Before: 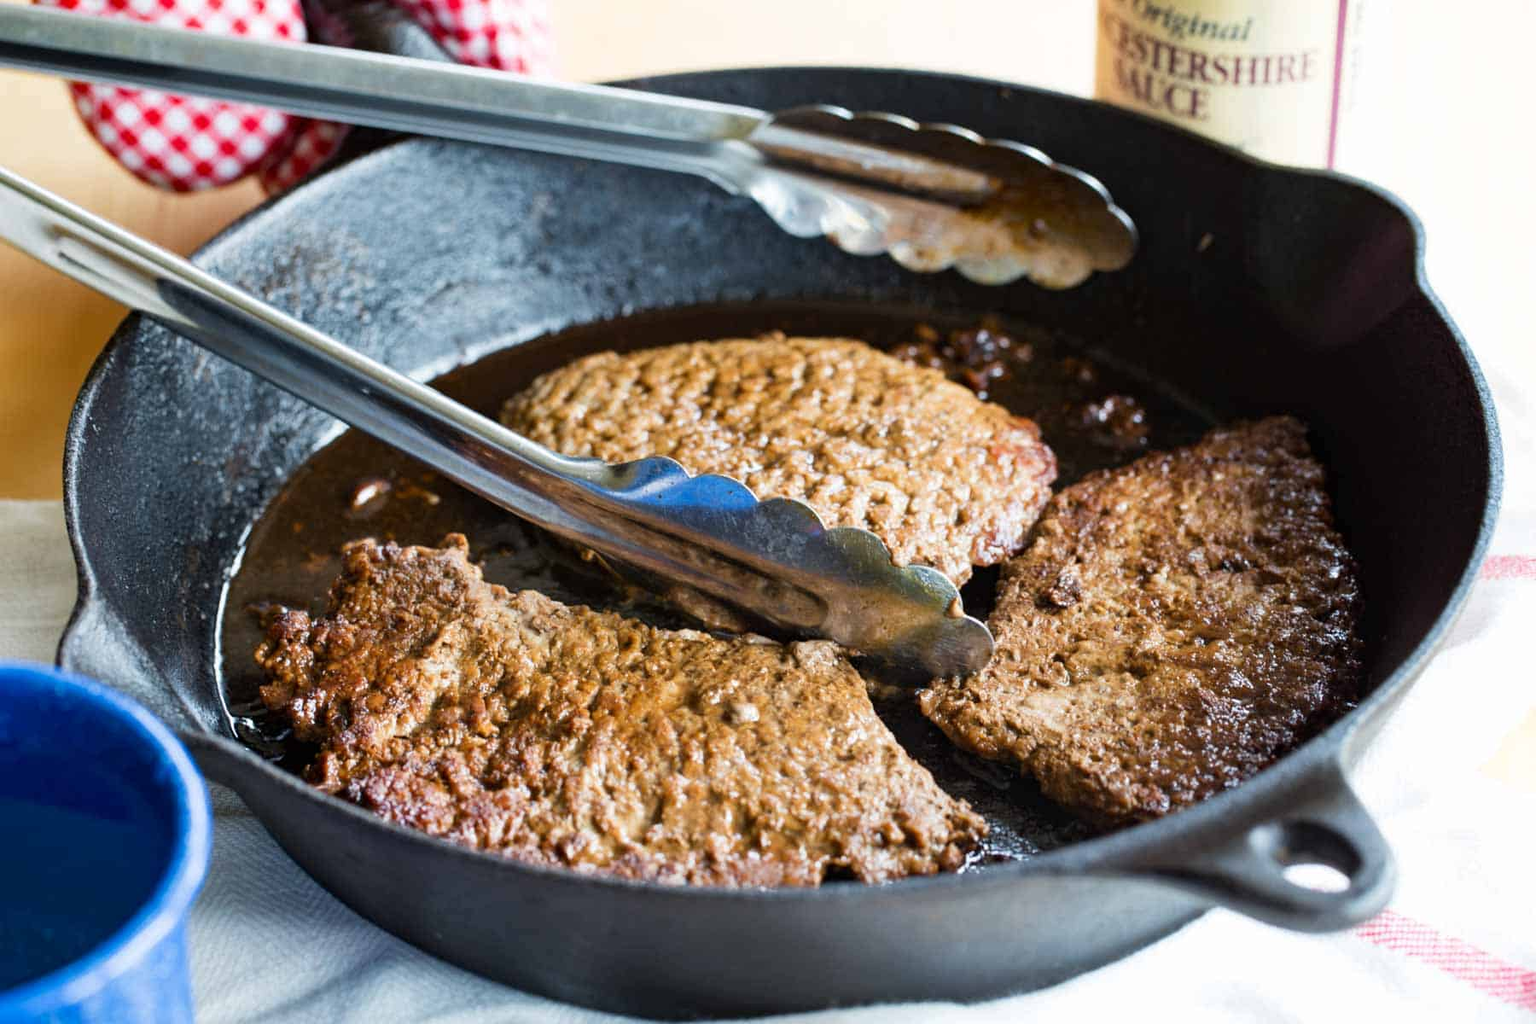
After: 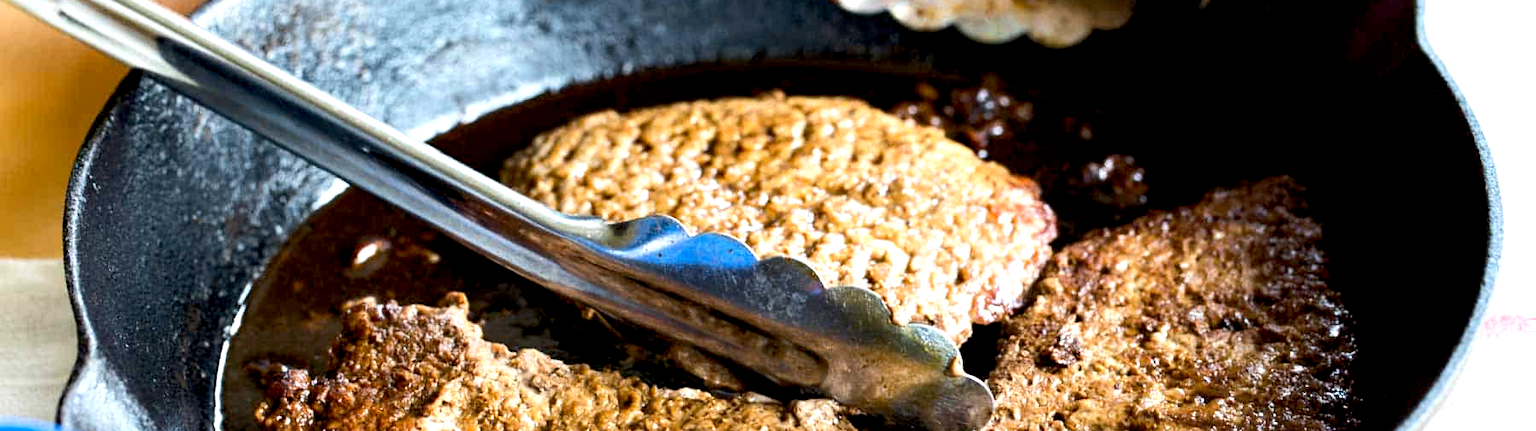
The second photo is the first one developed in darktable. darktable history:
exposure: black level correction 0.012, compensate exposure bias true, compensate highlight preservation false
crop and rotate: top 23.614%, bottom 34.19%
tone equalizer: -8 EV 0.001 EV, -7 EV -0.001 EV, -6 EV 0.001 EV, -5 EV -0.023 EV, -4 EV -0.112 EV, -3 EV -0.147 EV, -2 EV 0.241 EV, -1 EV 0.705 EV, +0 EV 0.507 EV
